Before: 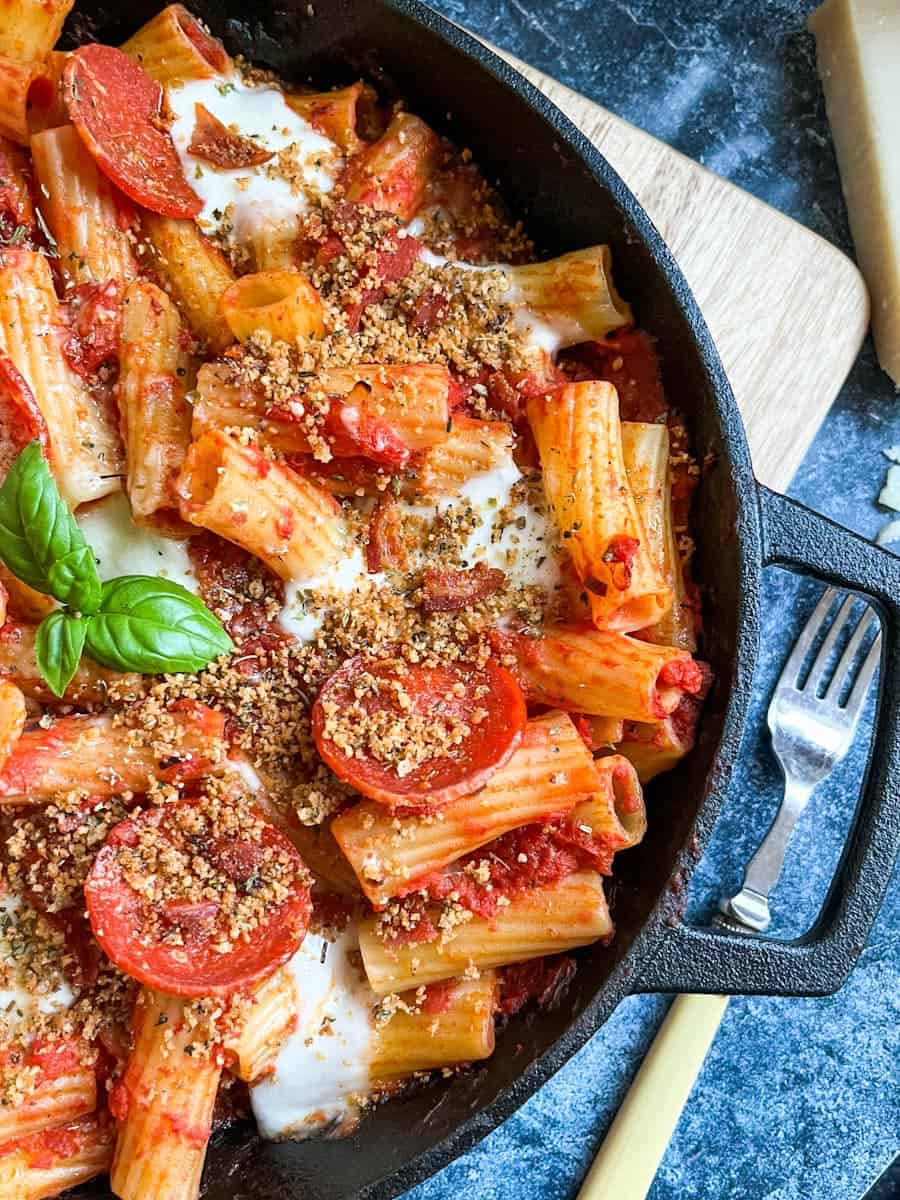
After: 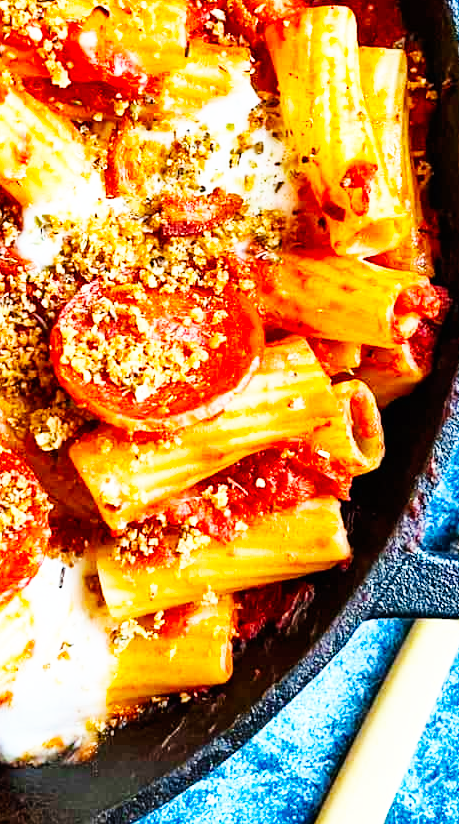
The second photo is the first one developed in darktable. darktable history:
color balance rgb: perceptual saturation grading › global saturation 25.384%, global vibrance 20%
base curve: curves: ch0 [(0, 0) (0.007, 0.004) (0.027, 0.03) (0.046, 0.07) (0.207, 0.54) (0.442, 0.872) (0.673, 0.972) (1, 1)], preserve colors none
crop and rotate: left 29.146%, top 31.292%, right 19.84%
